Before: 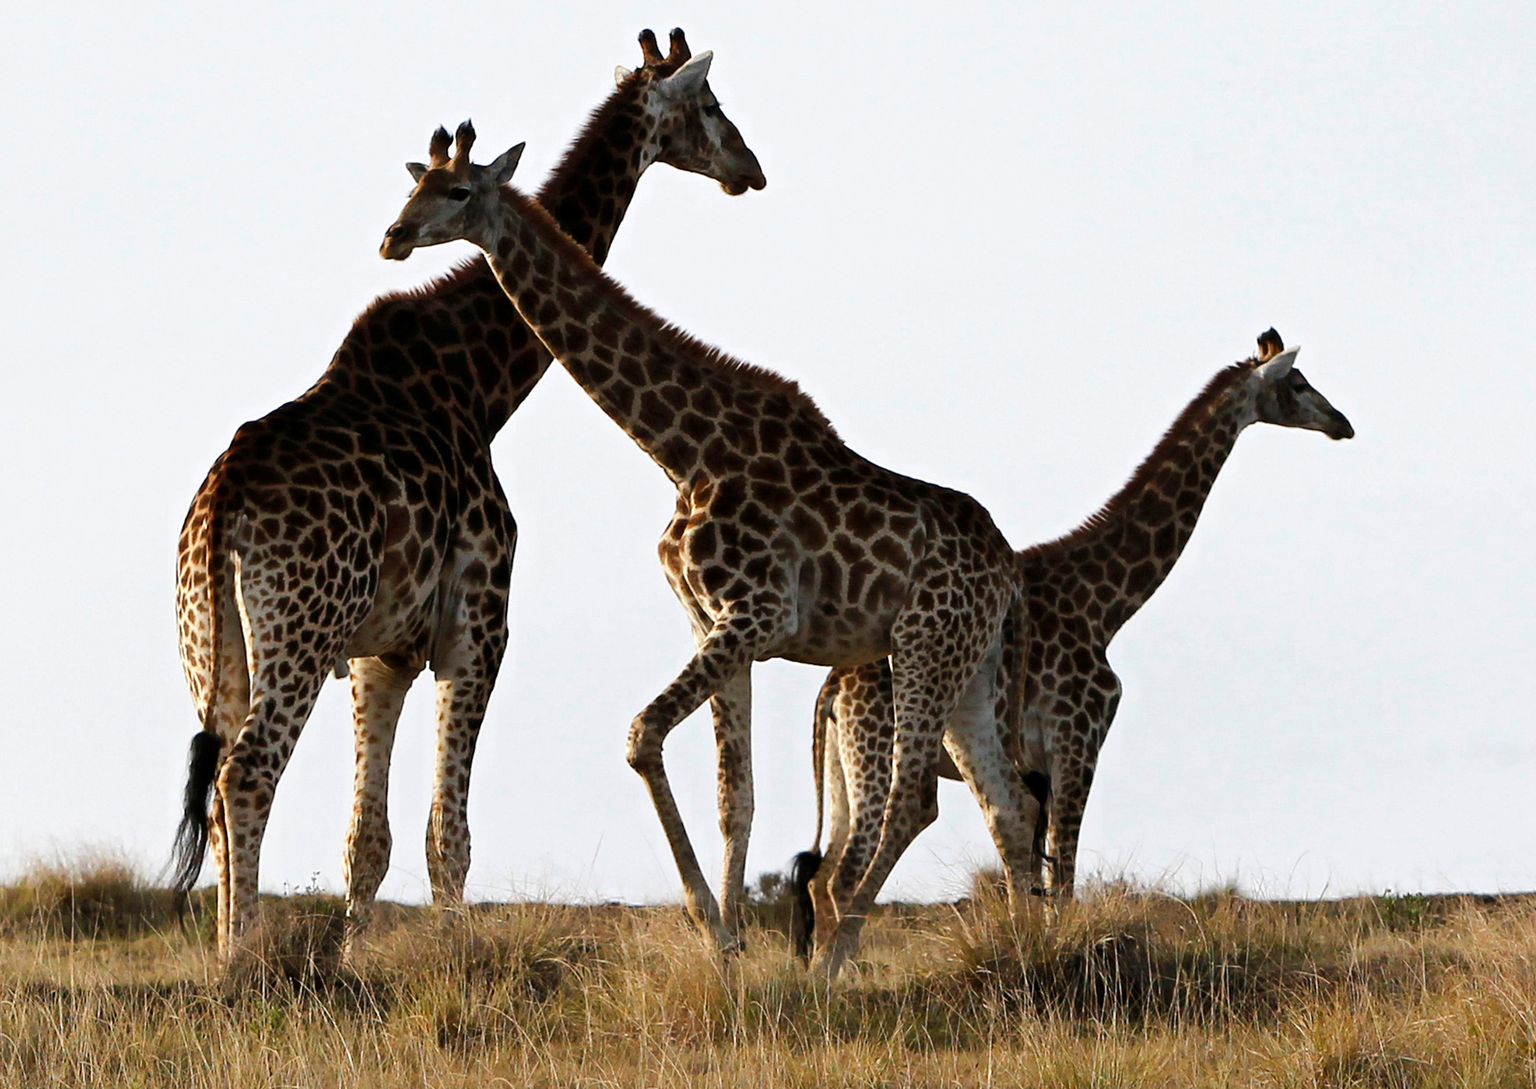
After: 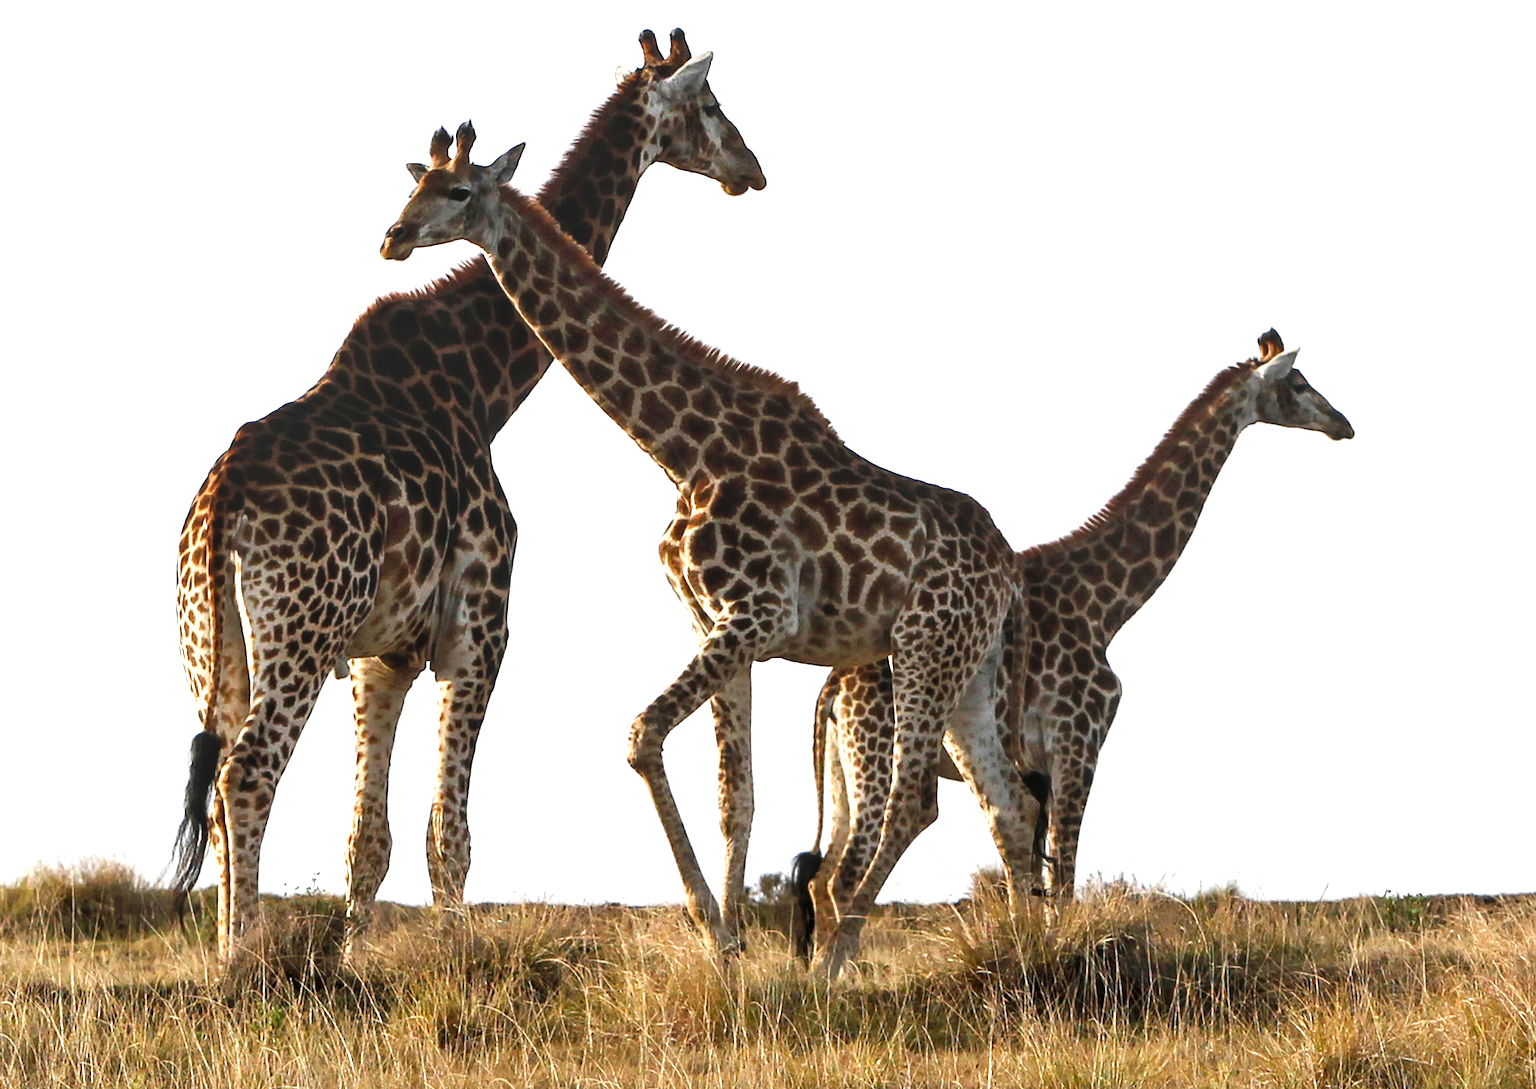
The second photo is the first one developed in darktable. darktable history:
exposure: exposure 0.691 EV, compensate exposure bias true, compensate highlight preservation false
tone curve: curves: ch0 [(0, 0) (0.641, 0.595) (1, 1)], color space Lab, independent channels
local contrast: on, module defaults
